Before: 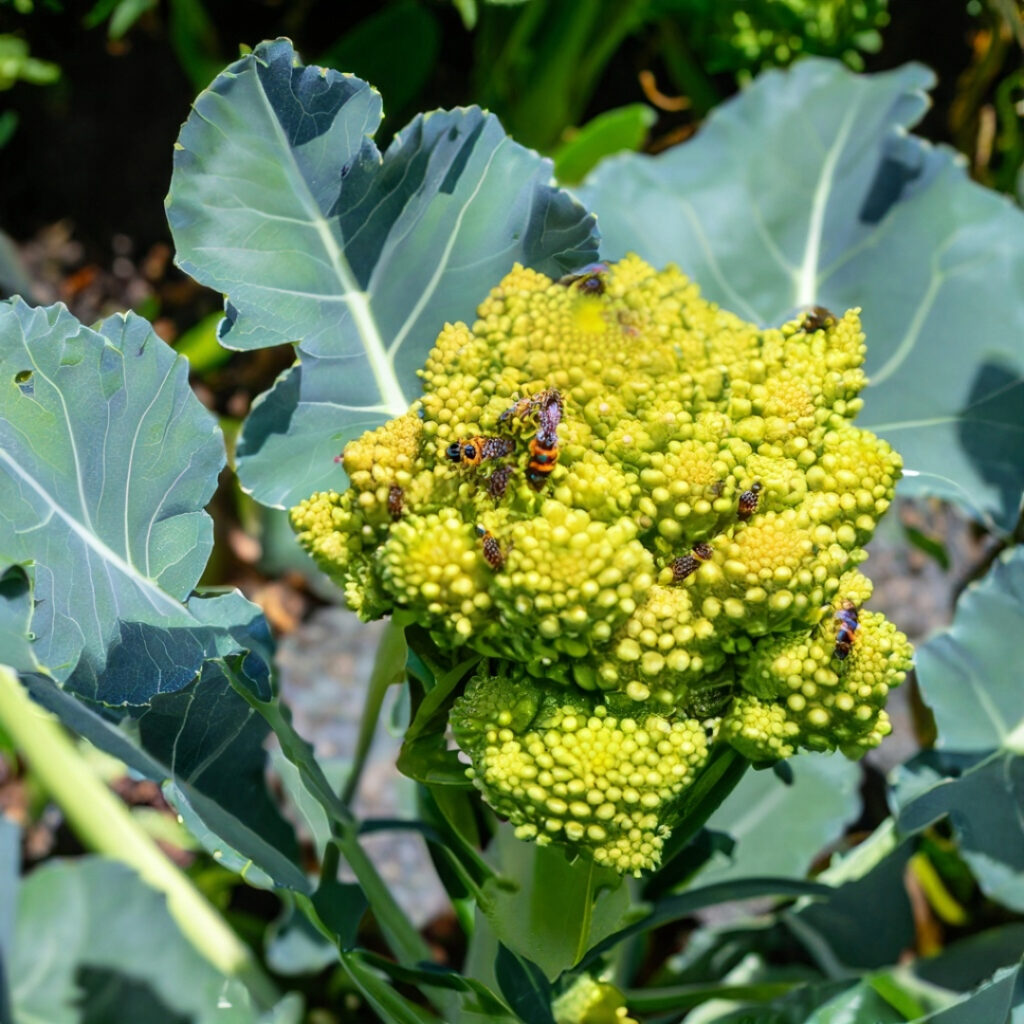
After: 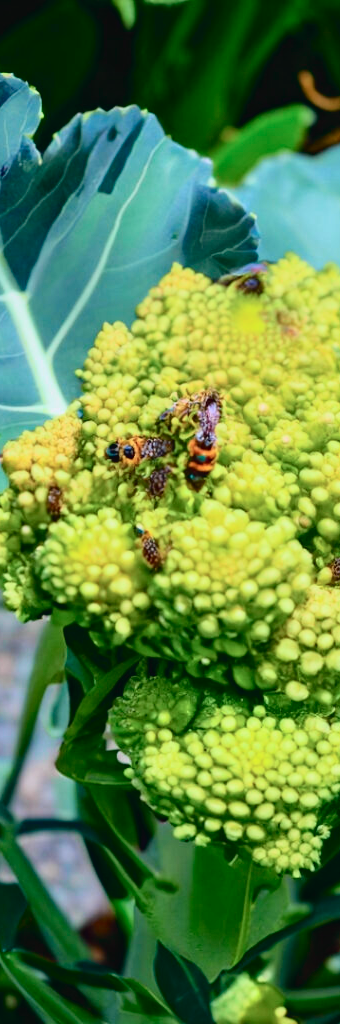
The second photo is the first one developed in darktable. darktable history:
haze removal: compatibility mode true, adaptive false
tone curve: curves: ch0 [(0, 0.029) (0.099, 0.082) (0.264, 0.253) (0.447, 0.481) (0.678, 0.721) (0.828, 0.857) (0.992, 0.94)]; ch1 [(0, 0) (0.311, 0.266) (0.411, 0.374) (0.481, 0.458) (0.501, 0.499) (0.514, 0.512) (0.575, 0.577) (0.643, 0.648) (0.682, 0.674) (0.802, 0.812) (1, 1)]; ch2 [(0, 0) (0.259, 0.207) (0.323, 0.311) (0.376, 0.353) (0.463, 0.456) (0.498, 0.498) (0.524, 0.512) (0.574, 0.582) (0.648, 0.653) (0.768, 0.728) (1, 1)], color space Lab, independent channels, preserve colors none
crop: left 33.313%, right 33.433%
